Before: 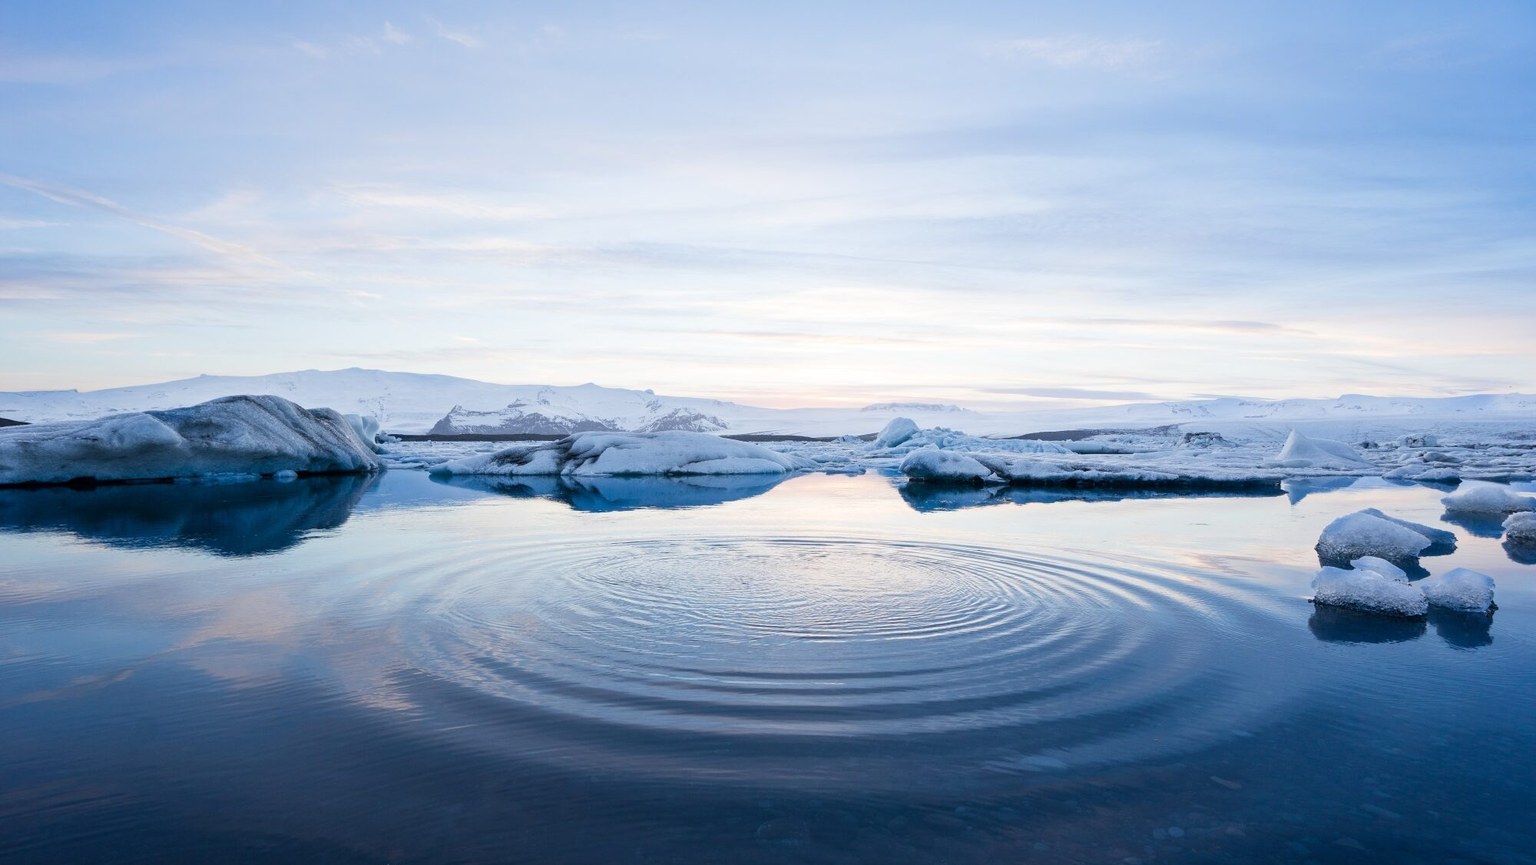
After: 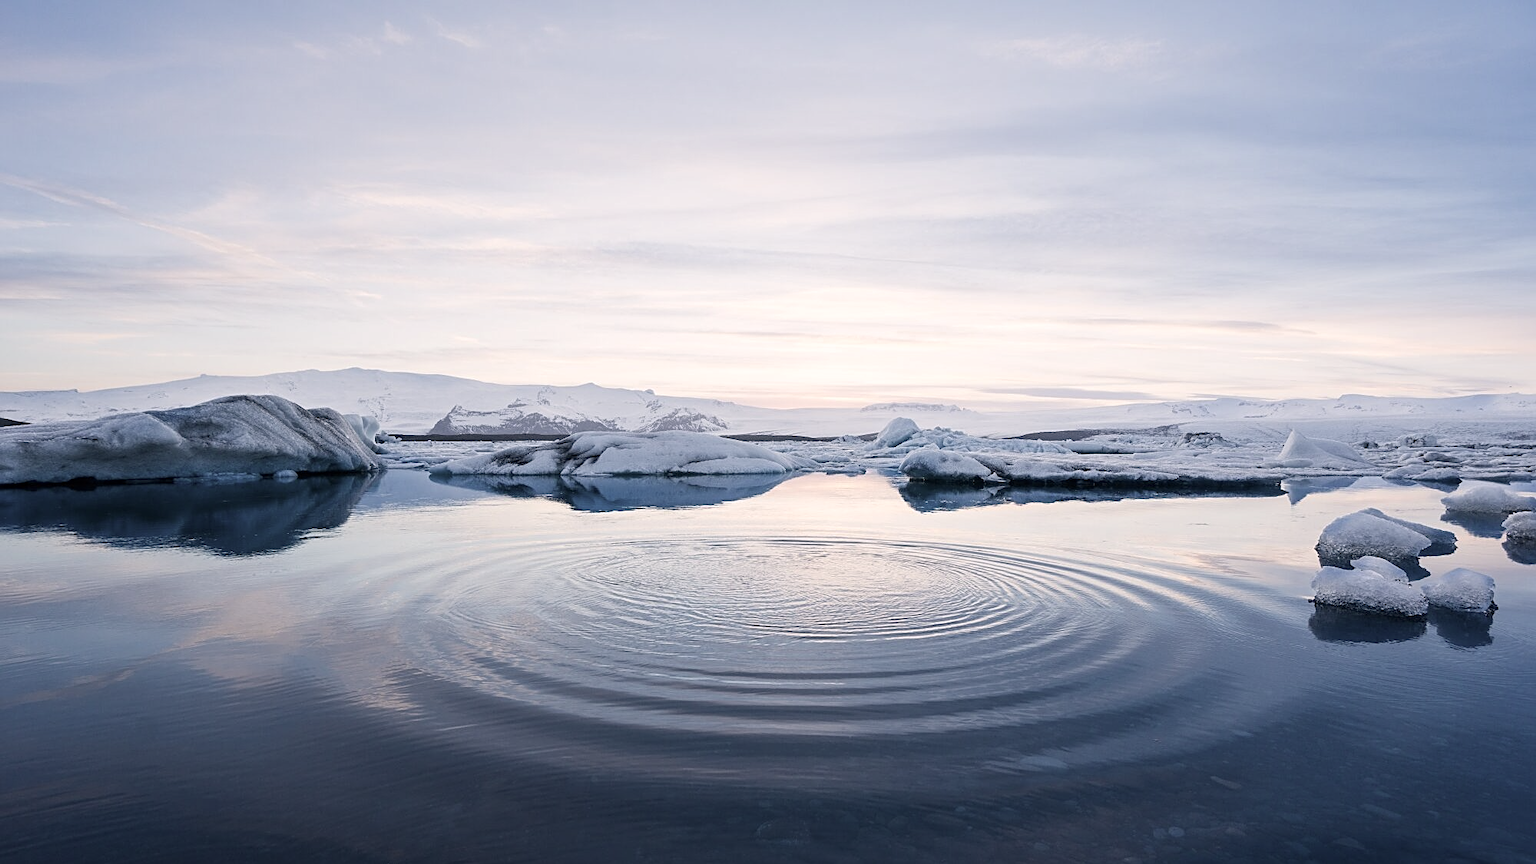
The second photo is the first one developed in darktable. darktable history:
color correction: highlights a* 5.5, highlights b* 5.24, saturation 0.657
sharpen: amount 0.49
